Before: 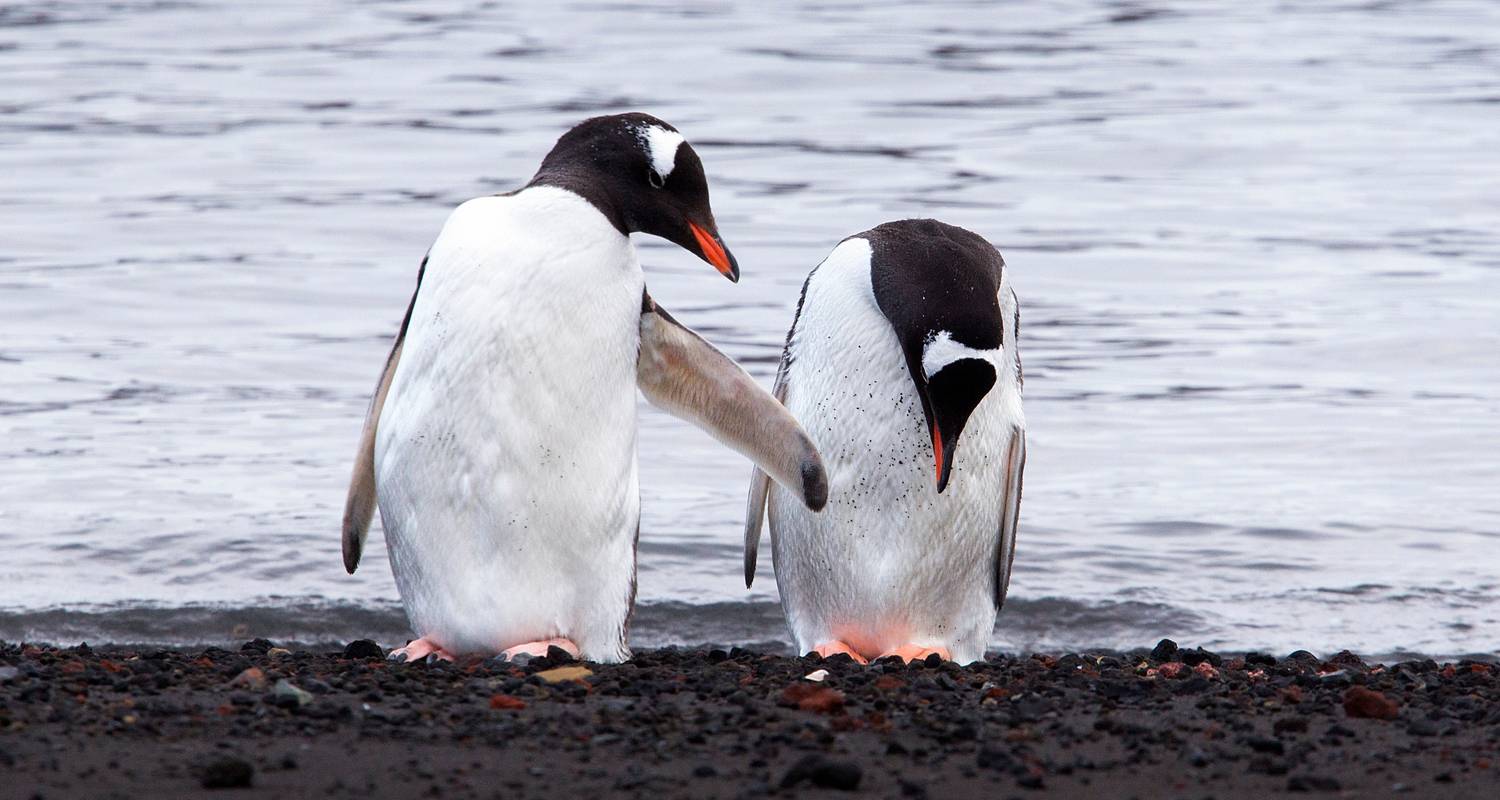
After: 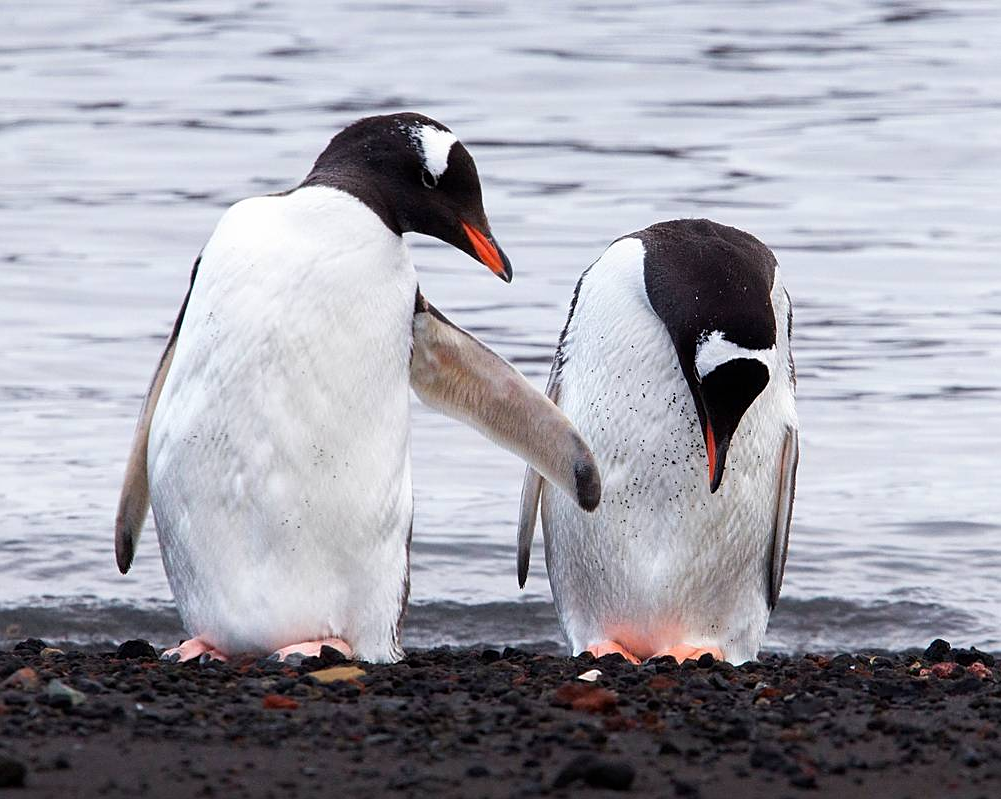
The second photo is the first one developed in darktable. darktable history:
crop and rotate: left 15.135%, right 18.111%
sharpen: amount 0.217
